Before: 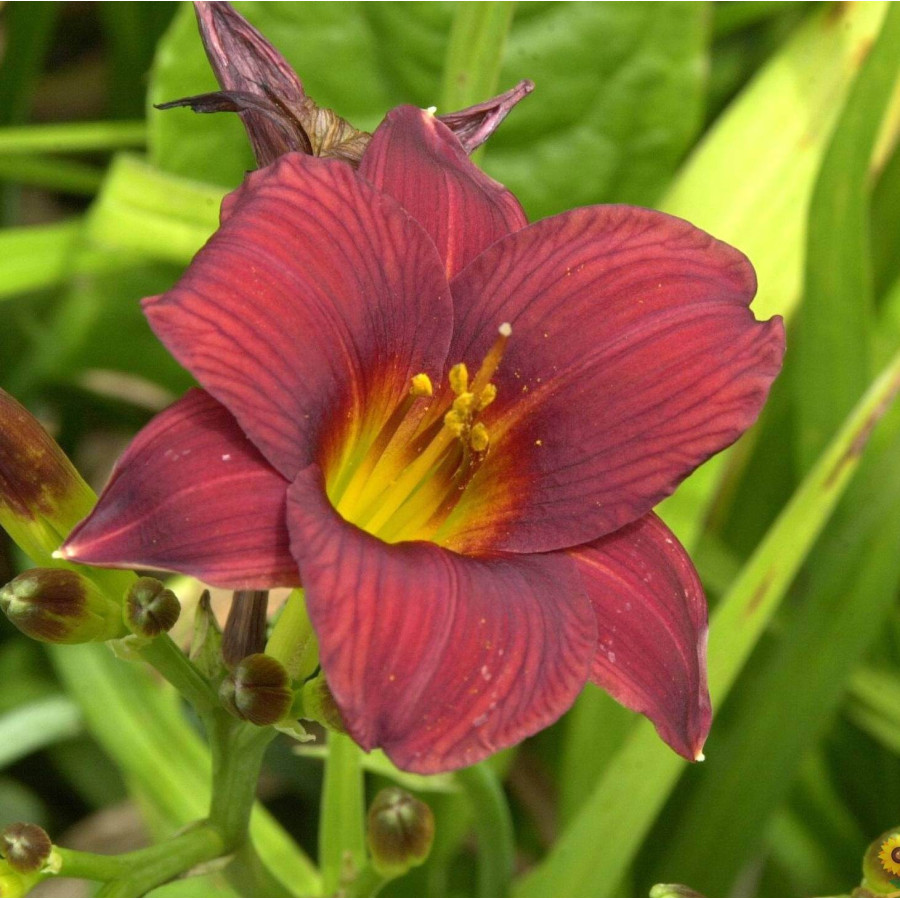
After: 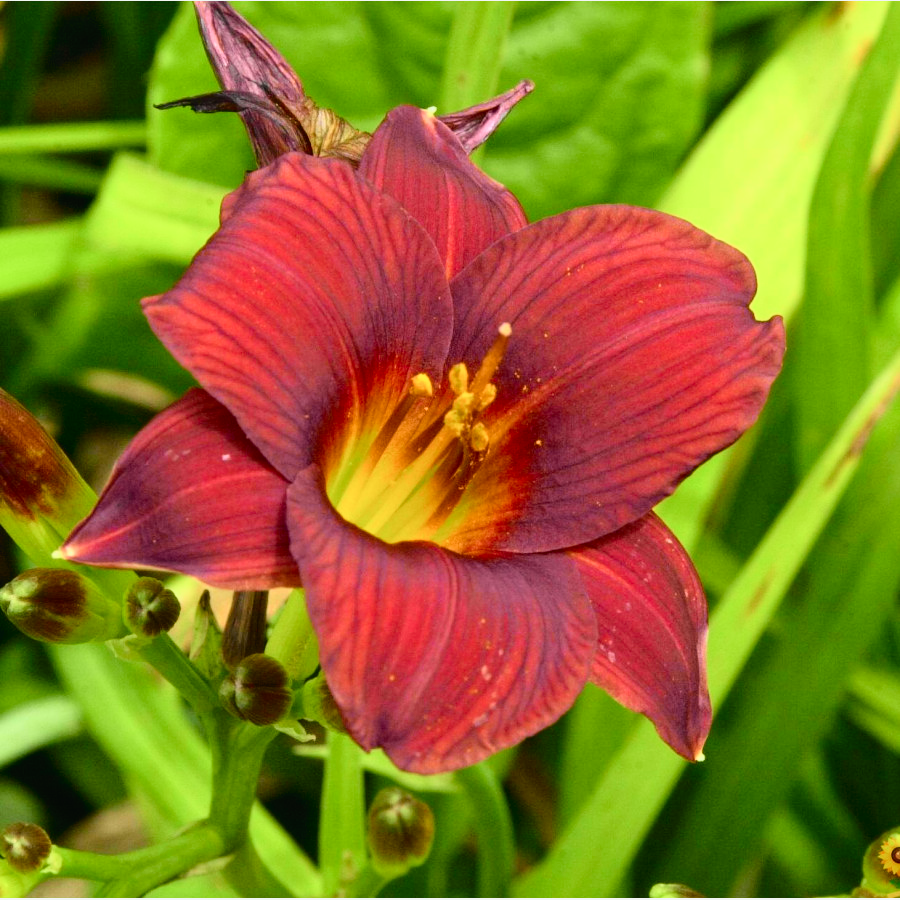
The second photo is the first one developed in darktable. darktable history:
tone curve: curves: ch0 [(0, 0.018) (0.162, 0.128) (0.434, 0.478) (0.667, 0.785) (0.819, 0.943) (1, 0.991)]; ch1 [(0, 0) (0.402, 0.36) (0.476, 0.449) (0.506, 0.505) (0.523, 0.518) (0.579, 0.626) (0.641, 0.668) (0.693, 0.745) (0.861, 0.934) (1, 1)]; ch2 [(0, 0) (0.424, 0.388) (0.483, 0.472) (0.503, 0.505) (0.521, 0.519) (0.547, 0.581) (0.582, 0.648) (0.699, 0.759) (0.997, 0.858)], color space Lab, independent channels
filmic rgb: black relative exposure -7.82 EV, white relative exposure 4.29 EV, hardness 3.86, color science v6 (2022)
